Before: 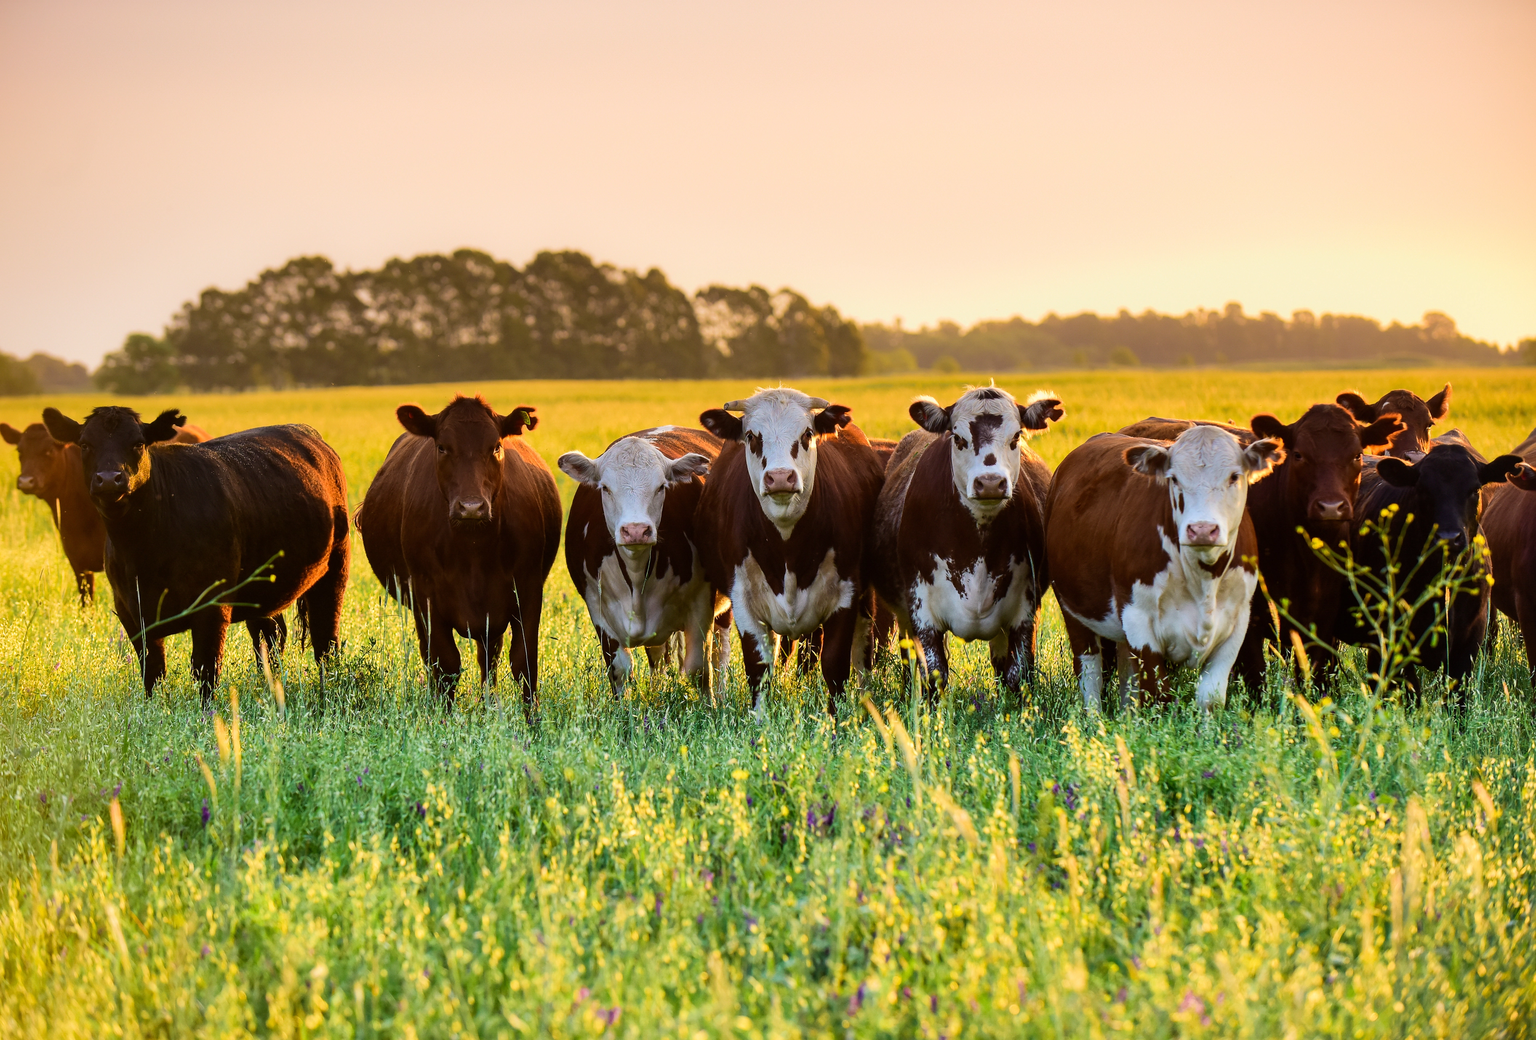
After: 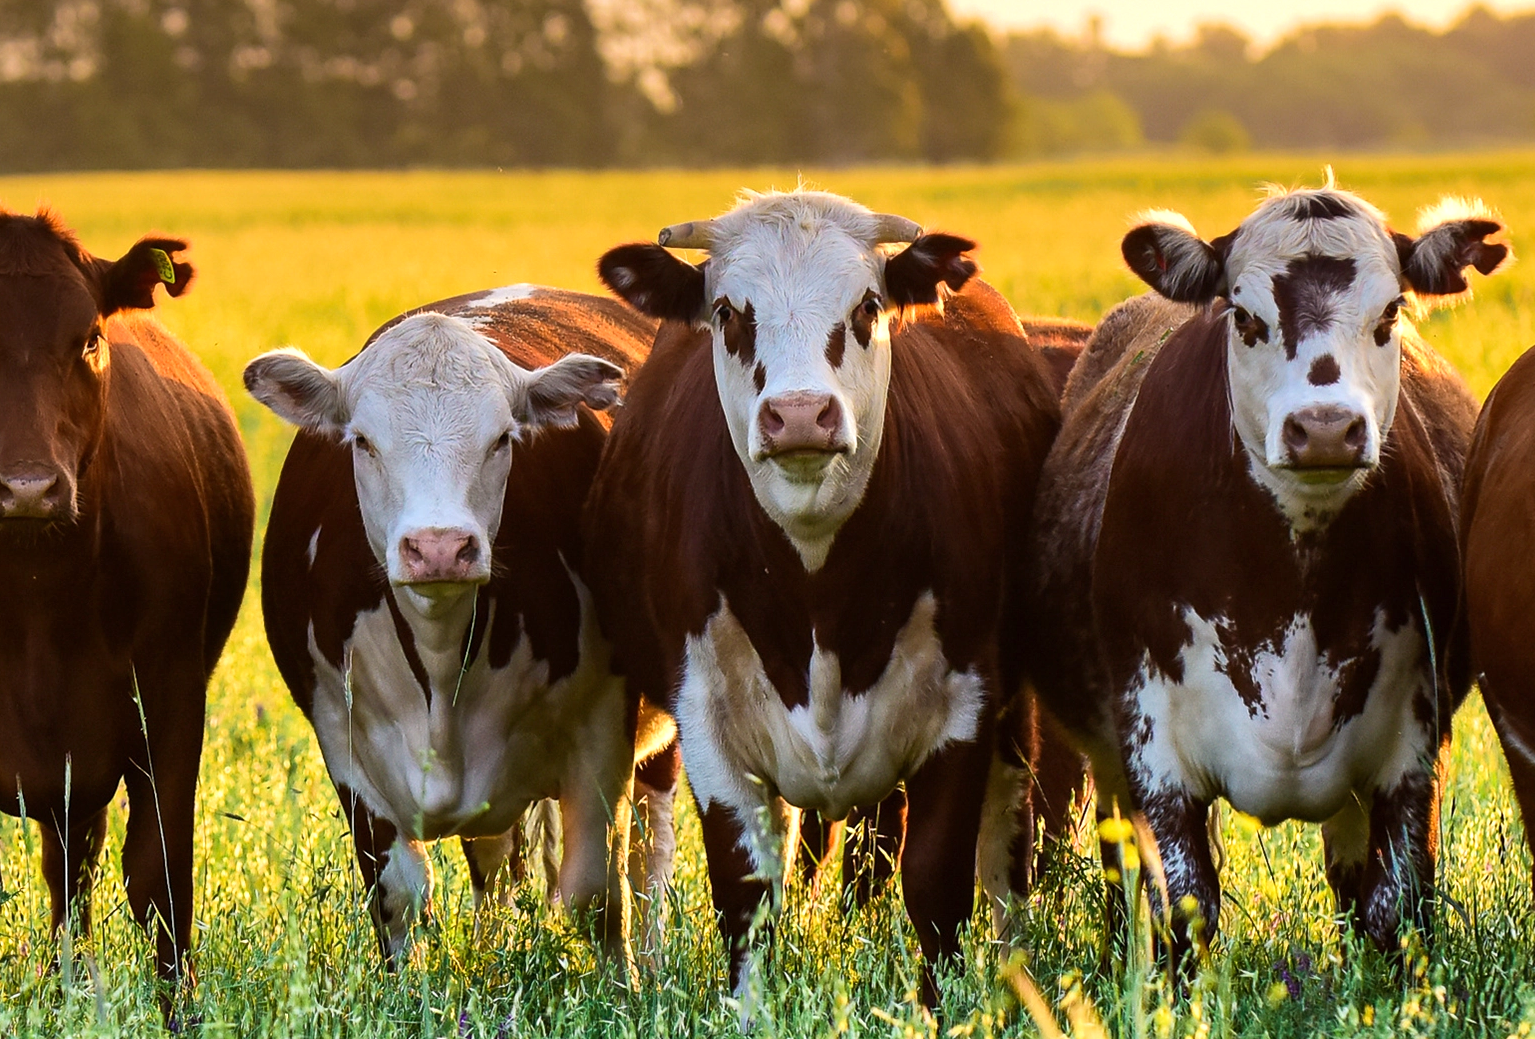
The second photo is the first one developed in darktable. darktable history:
exposure: exposure 0.2 EV, compensate highlight preservation false
crop: left 30%, top 30%, right 30%, bottom 30%
